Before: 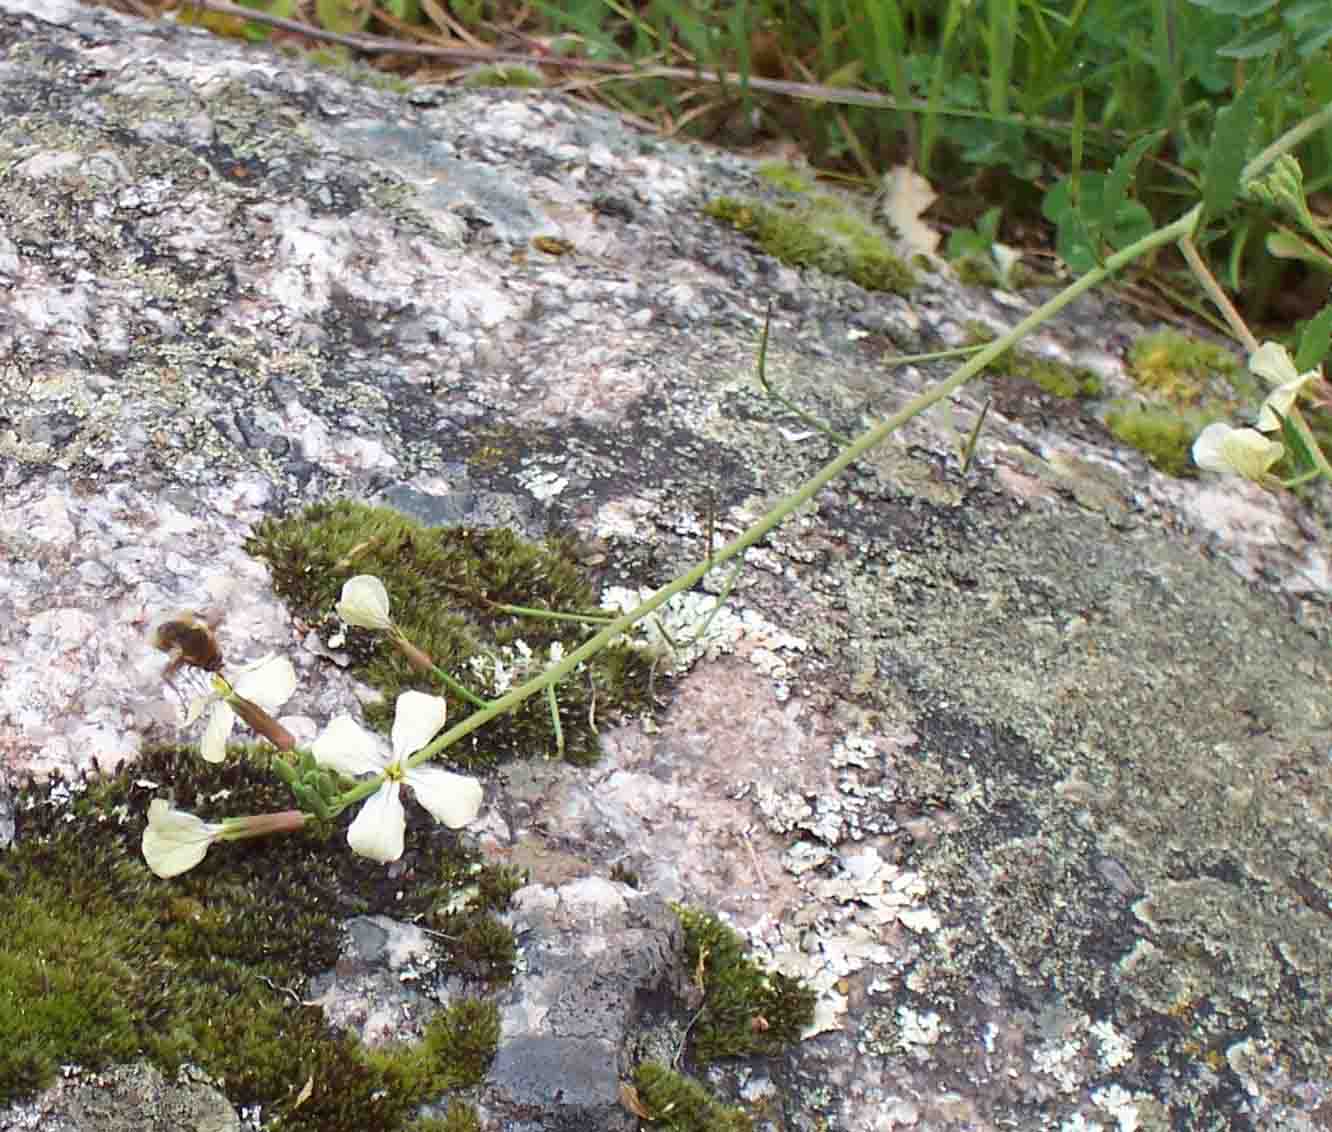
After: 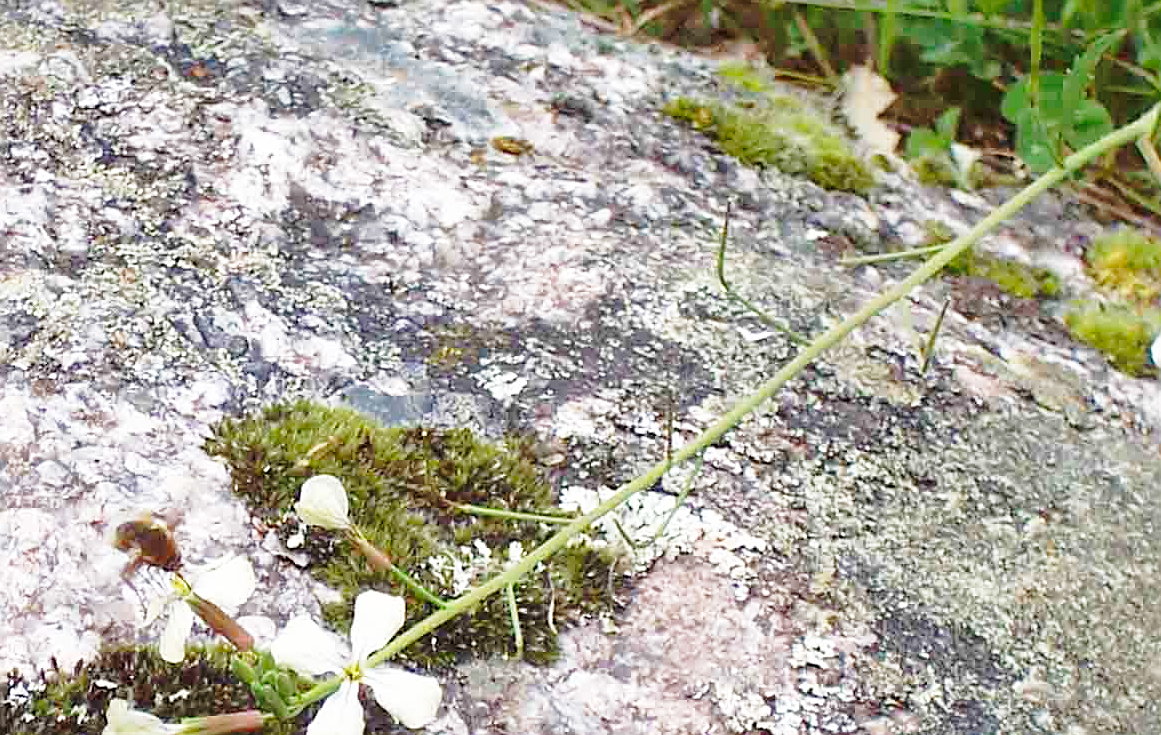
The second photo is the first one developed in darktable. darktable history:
crop: left 3.111%, top 8.861%, right 9.661%, bottom 26.206%
base curve: curves: ch0 [(0, 0) (0.028, 0.03) (0.121, 0.232) (0.46, 0.748) (0.859, 0.968) (1, 1)], preserve colors none
shadows and highlights: on, module defaults
sharpen: on, module defaults
